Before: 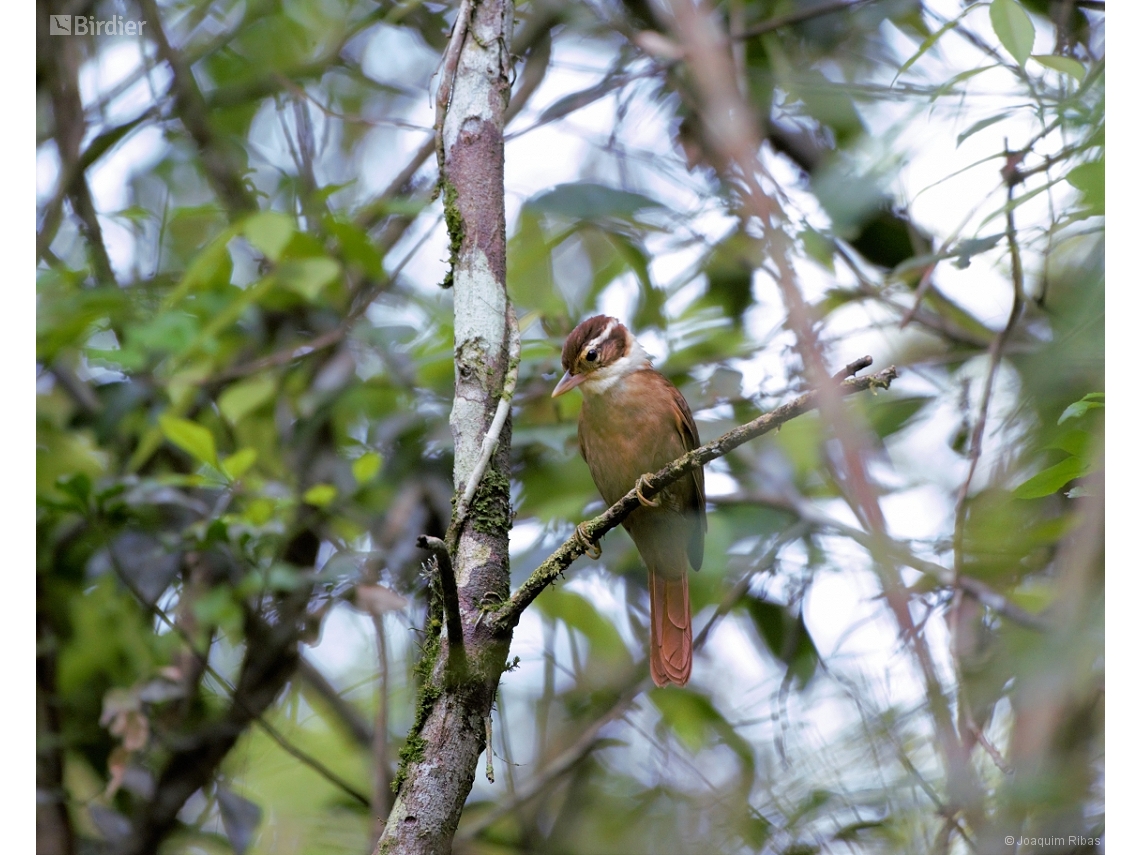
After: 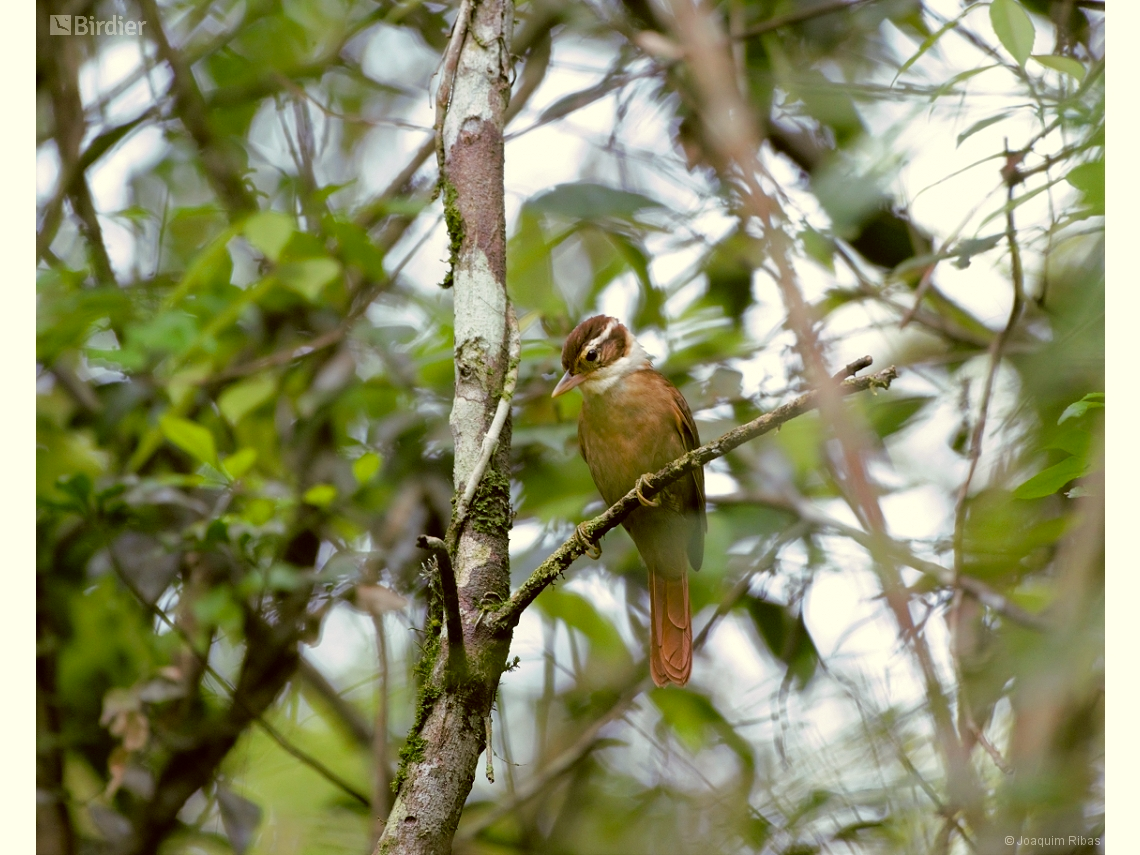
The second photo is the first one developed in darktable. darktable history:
color correction: highlights a* -1.6, highlights b* 10.09, shadows a* 0.577, shadows b* 19.7
